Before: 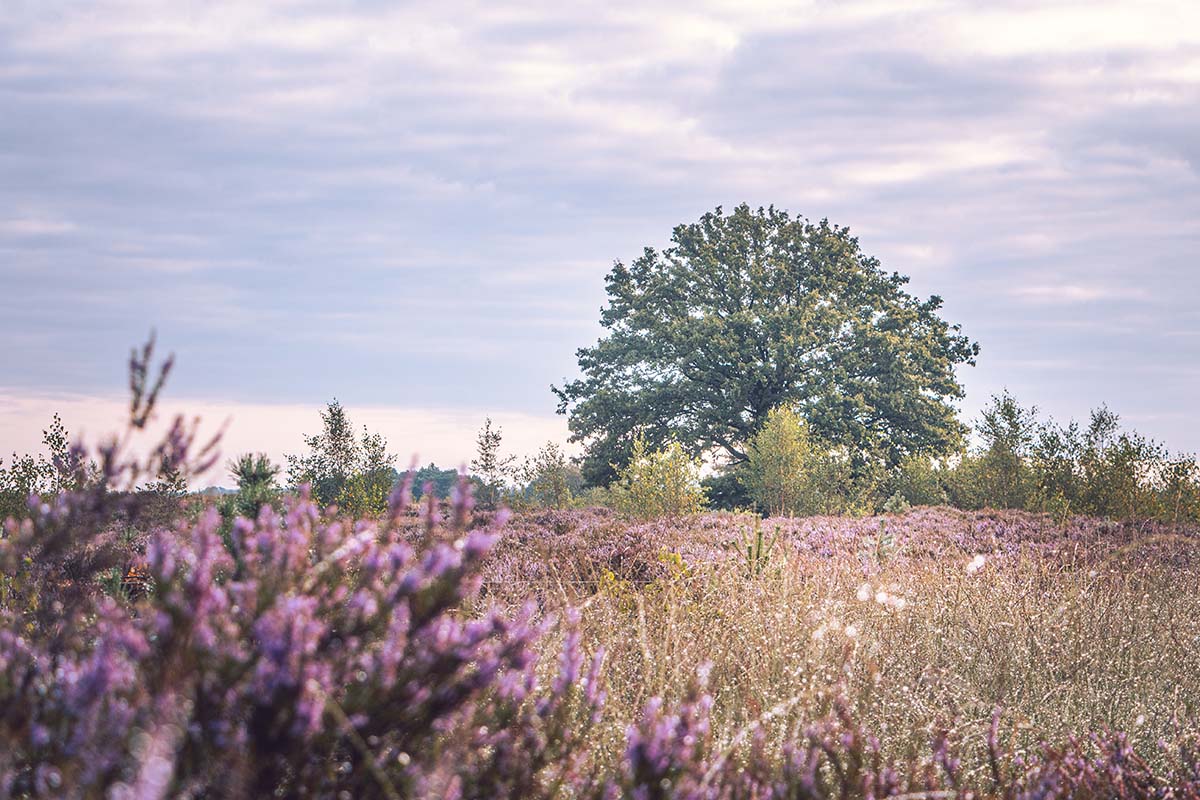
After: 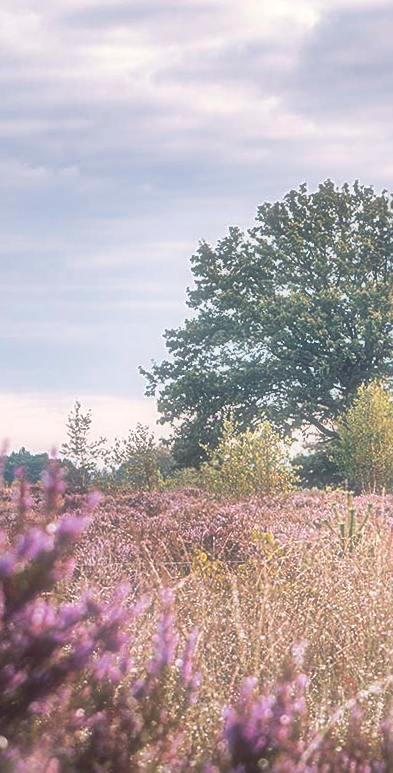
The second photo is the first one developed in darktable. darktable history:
shadows and highlights: low approximation 0.01, soften with gaussian
soften: size 60.24%, saturation 65.46%, brightness 0.506 EV, mix 25.7%
base curve: curves: ch0 [(0, 0) (0.989, 0.992)], preserve colors none
crop: left 33.36%, right 33.36%
sharpen: on, module defaults
haze removal: compatibility mode true, adaptive false
rotate and perspective: rotation -1.32°, lens shift (horizontal) -0.031, crop left 0.015, crop right 0.985, crop top 0.047, crop bottom 0.982
